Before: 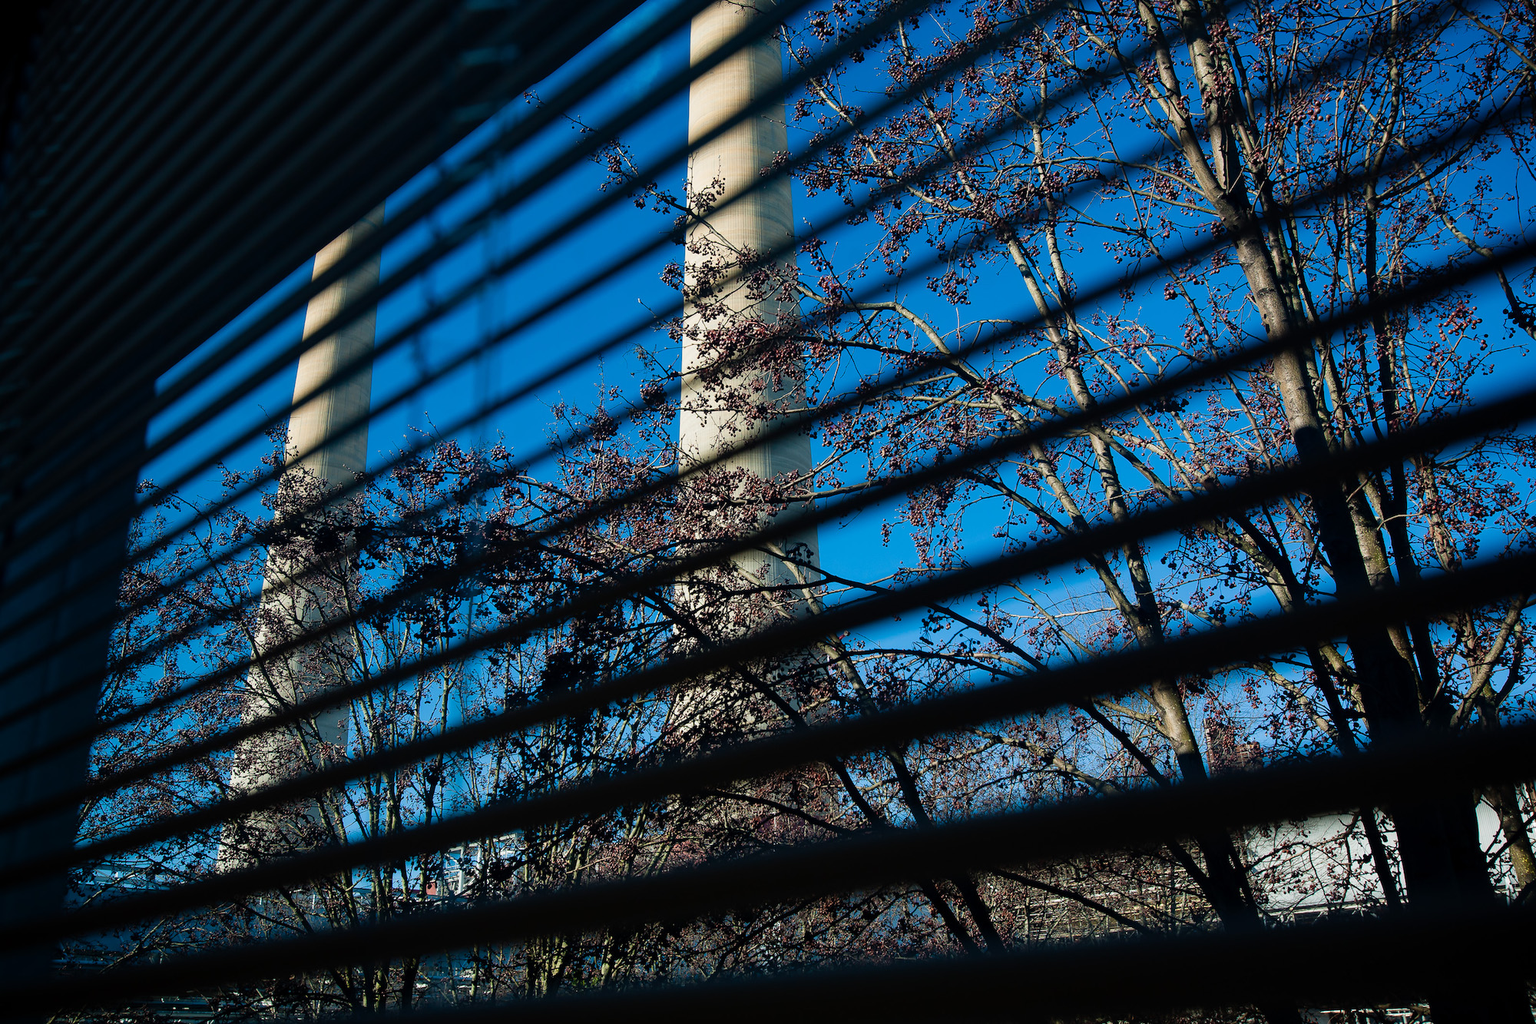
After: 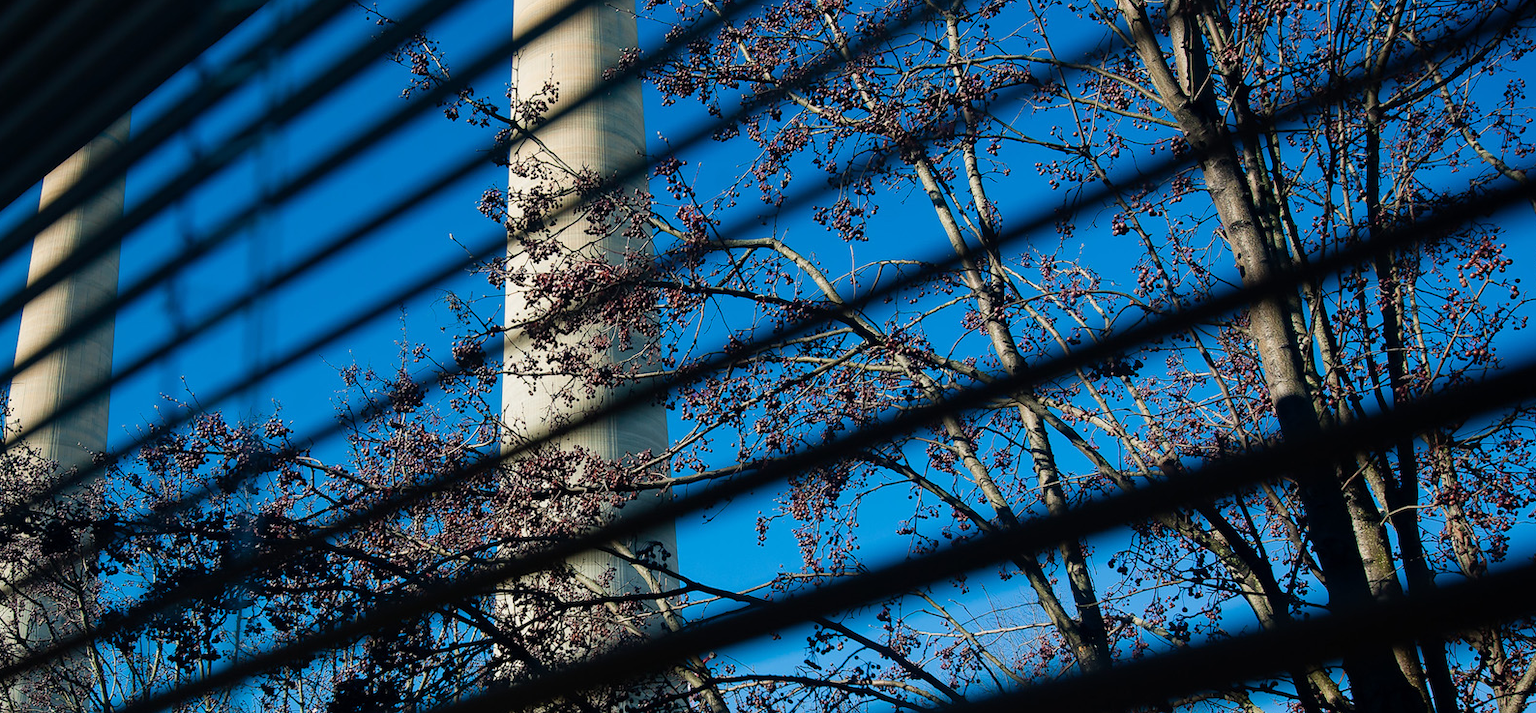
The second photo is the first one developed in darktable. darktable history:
crop: left 18.328%, top 11.087%, right 2.254%, bottom 33.523%
